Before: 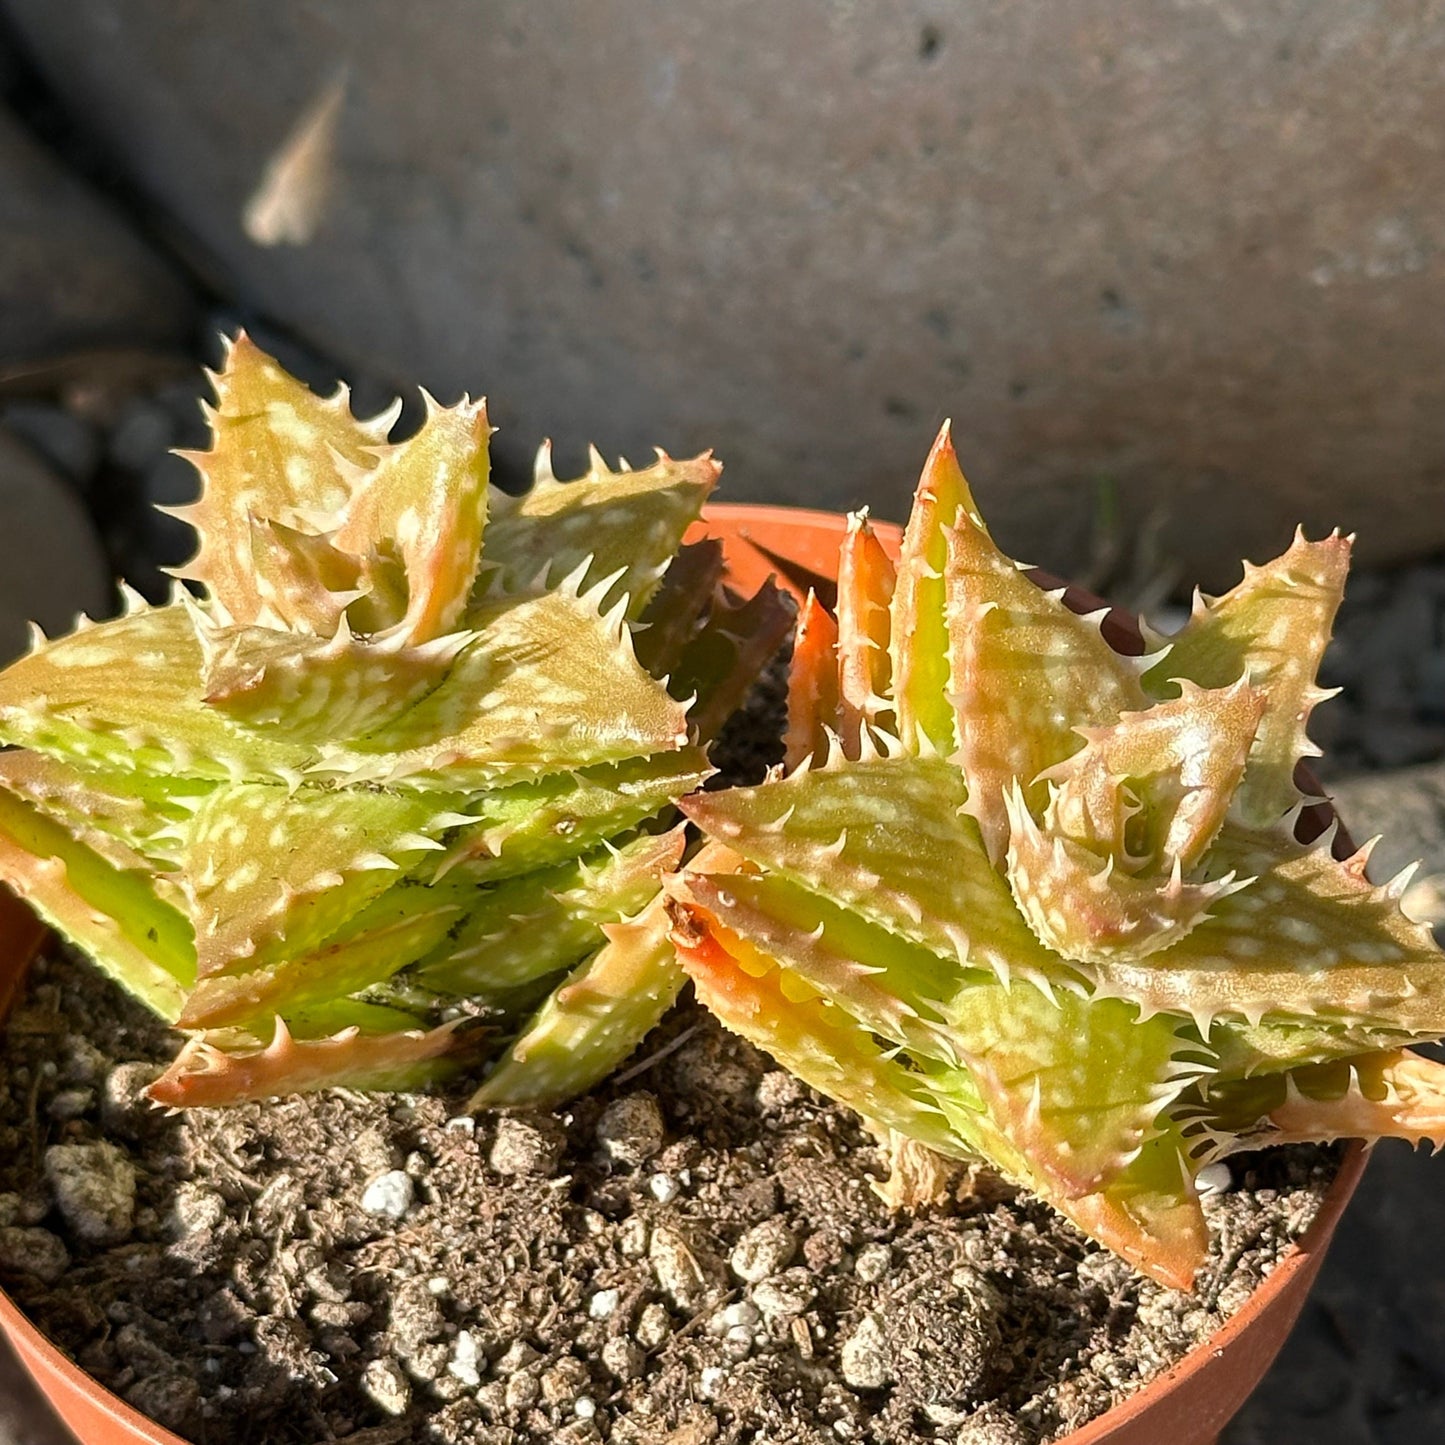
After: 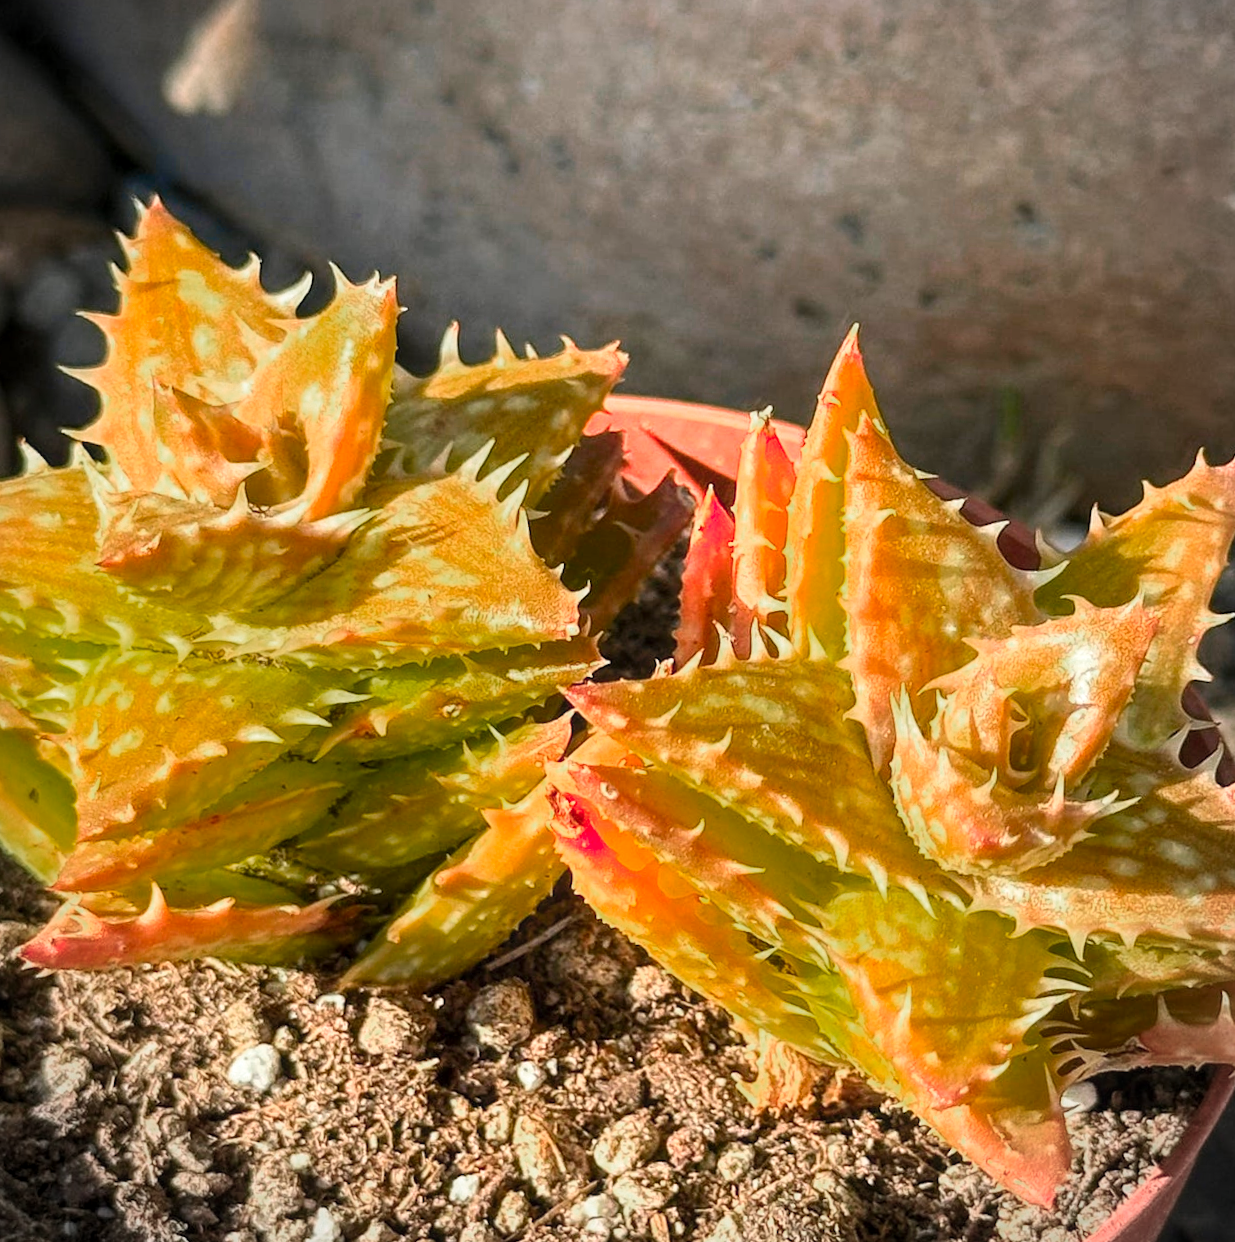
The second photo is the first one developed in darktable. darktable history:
local contrast: highlights 95%, shadows 85%, detail 160%, midtone range 0.2
color zones: curves: ch0 [(0, 0.553) (0.123, 0.58) (0.23, 0.419) (0.468, 0.155) (0.605, 0.132) (0.723, 0.063) (0.833, 0.172) (0.921, 0.468)]; ch1 [(0.025, 0.645) (0.229, 0.584) (0.326, 0.551) (0.537, 0.446) (0.599, 0.911) (0.708, 1) (0.805, 0.944)]; ch2 [(0.086, 0.468) (0.254, 0.464) (0.638, 0.564) (0.702, 0.592) (0.768, 0.564)]
crop and rotate: angle -3.14°, left 5.246%, top 5.216%, right 4.736%, bottom 4.213%
vignetting: fall-off start 91.84%
contrast brightness saturation: contrast 0.203, brightness 0.156, saturation 0.226
contrast equalizer: y [[0.511, 0.558, 0.631, 0.632, 0.559, 0.512], [0.5 ×6], [0.507, 0.559, 0.627, 0.644, 0.647, 0.647], [0 ×6], [0 ×6]], mix -0.083
